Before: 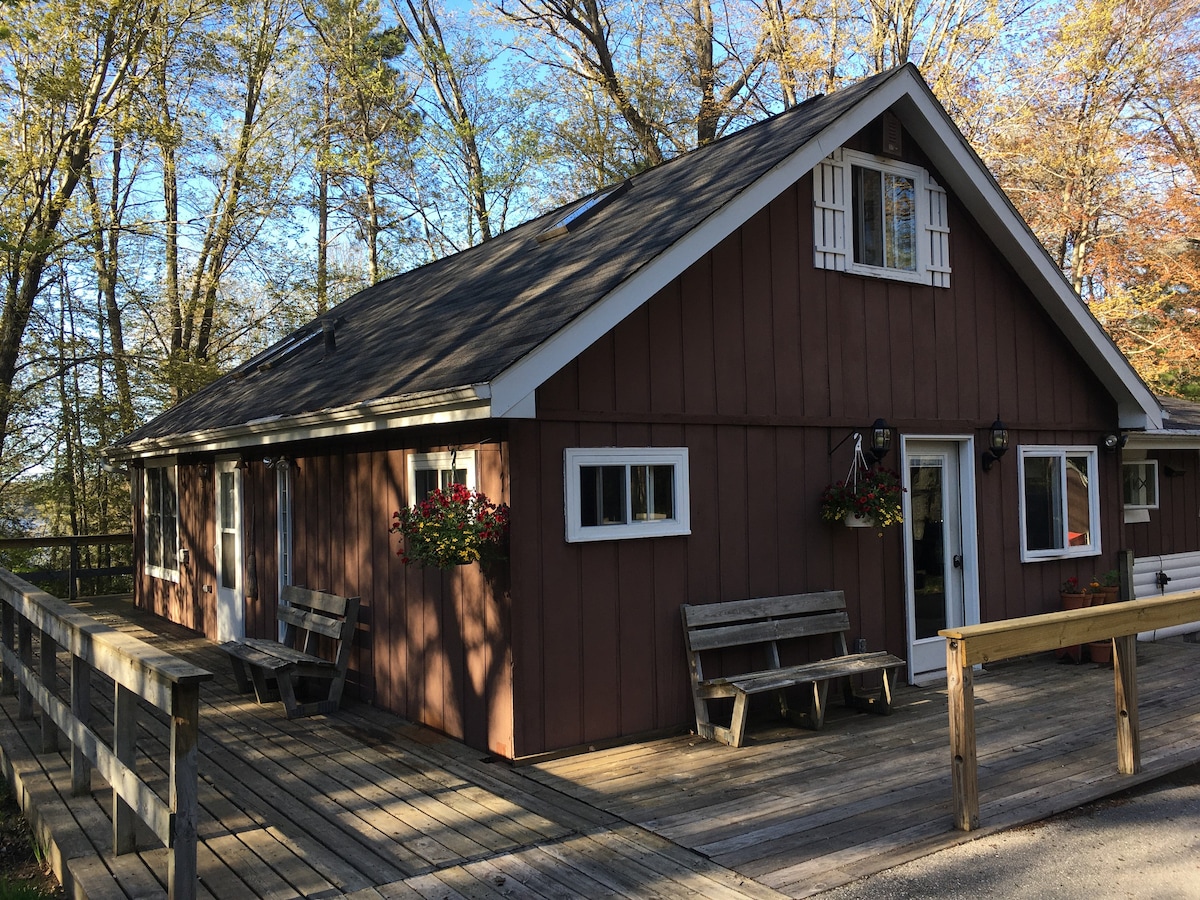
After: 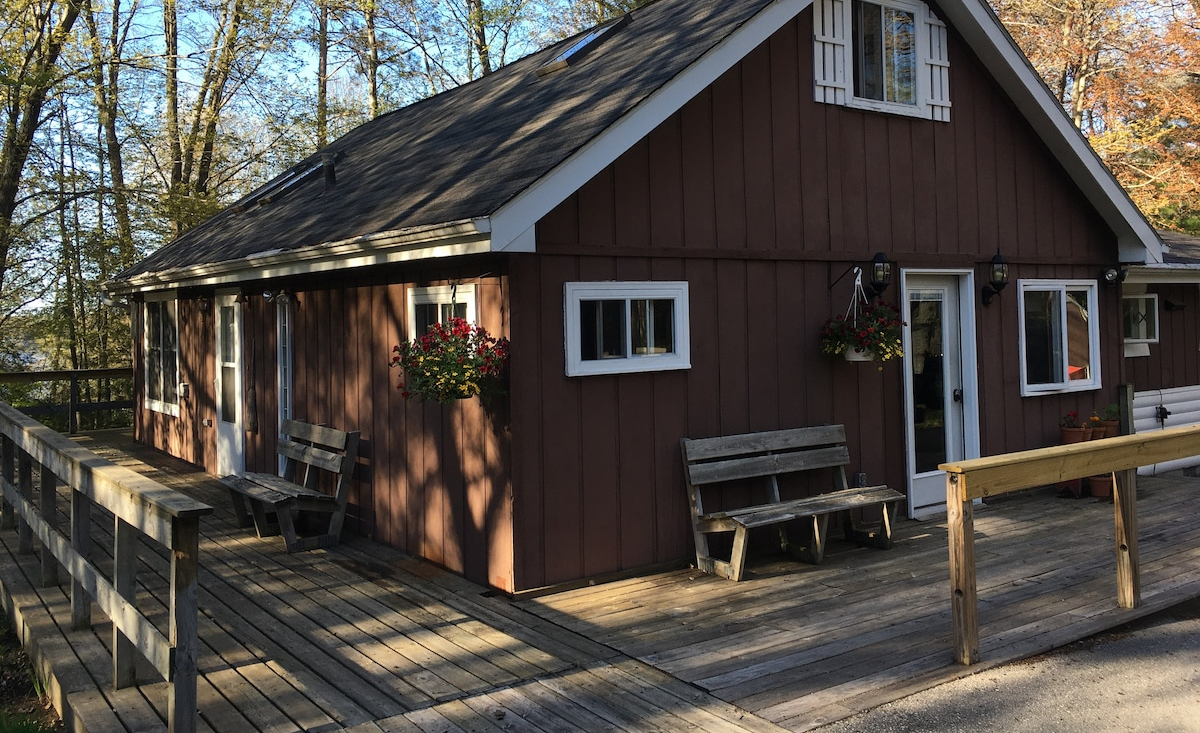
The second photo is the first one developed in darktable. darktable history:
crop and rotate: top 18.448%
